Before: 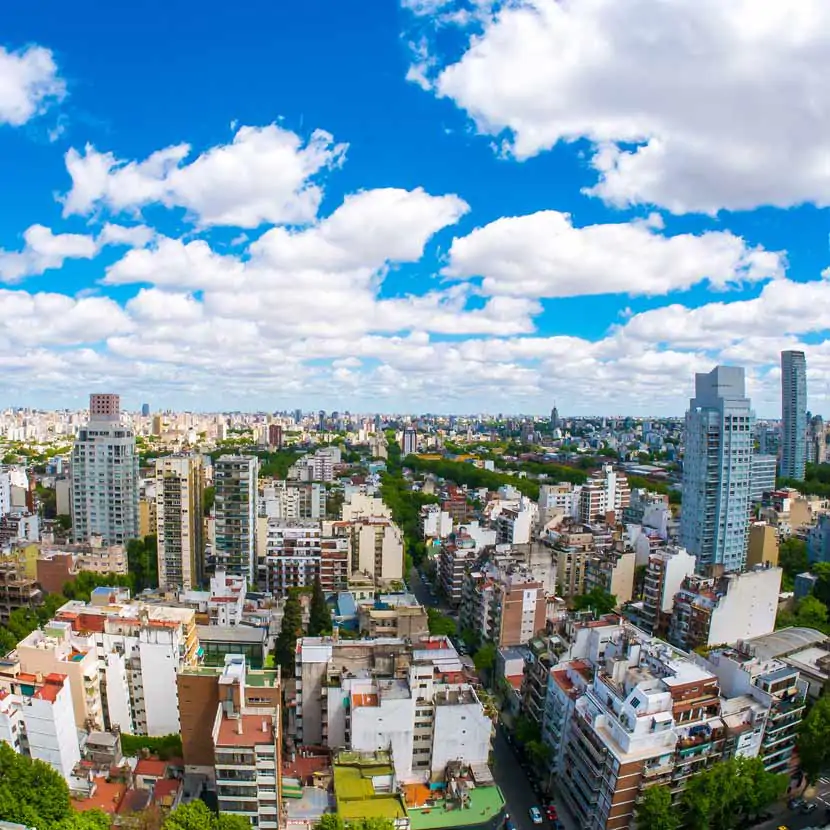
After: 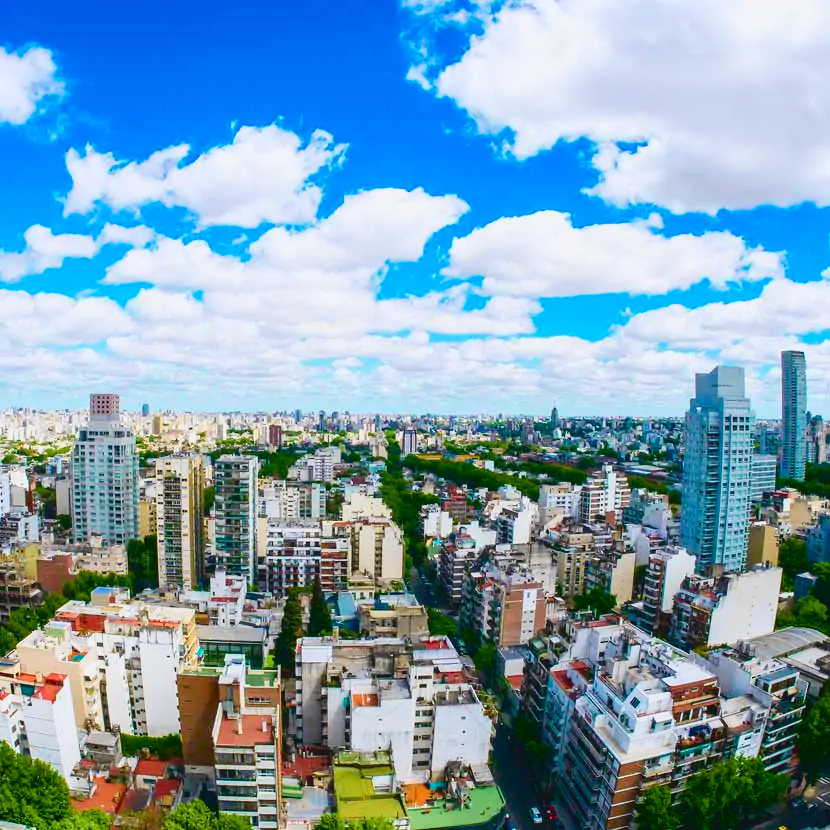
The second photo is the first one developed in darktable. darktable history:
color balance rgb: power › chroma 0.984%, power › hue 254.2°, perceptual saturation grading › global saturation 27.474%, perceptual saturation grading › highlights -27.815%, perceptual saturation grading › mid-tones 15.503%, perceptual saturation grading › shadows 34.061%
tone curve: curves: ch0 [(0, 0.056) (0.049, 0.073) (0.155, 0.127) (0.33, 0.331) (0.432, 0.46) (0.601, 0.655) (0.843, 0.876) (1, 0.965)]; ch1 [(0, 0) (0.339, 0.334) (0.445, 0.419) (0.476, 0.454) (0.497, 0.494) (0.53, 0.511) (0.557, 0.549) (0.613, 0.614) (0.728, 0.729) (1, 1)]; ch2 [(0, 0) (0.327, 0.318) (0.417, 0.426) (0.46, 0.453) (0.502, 0.5) (0.526, 0.52) (0.54, 0.543) (0.606, 0.61) (0.74, 0.716) (1, 1)], color space Lab, independent channels, preserve colors none
